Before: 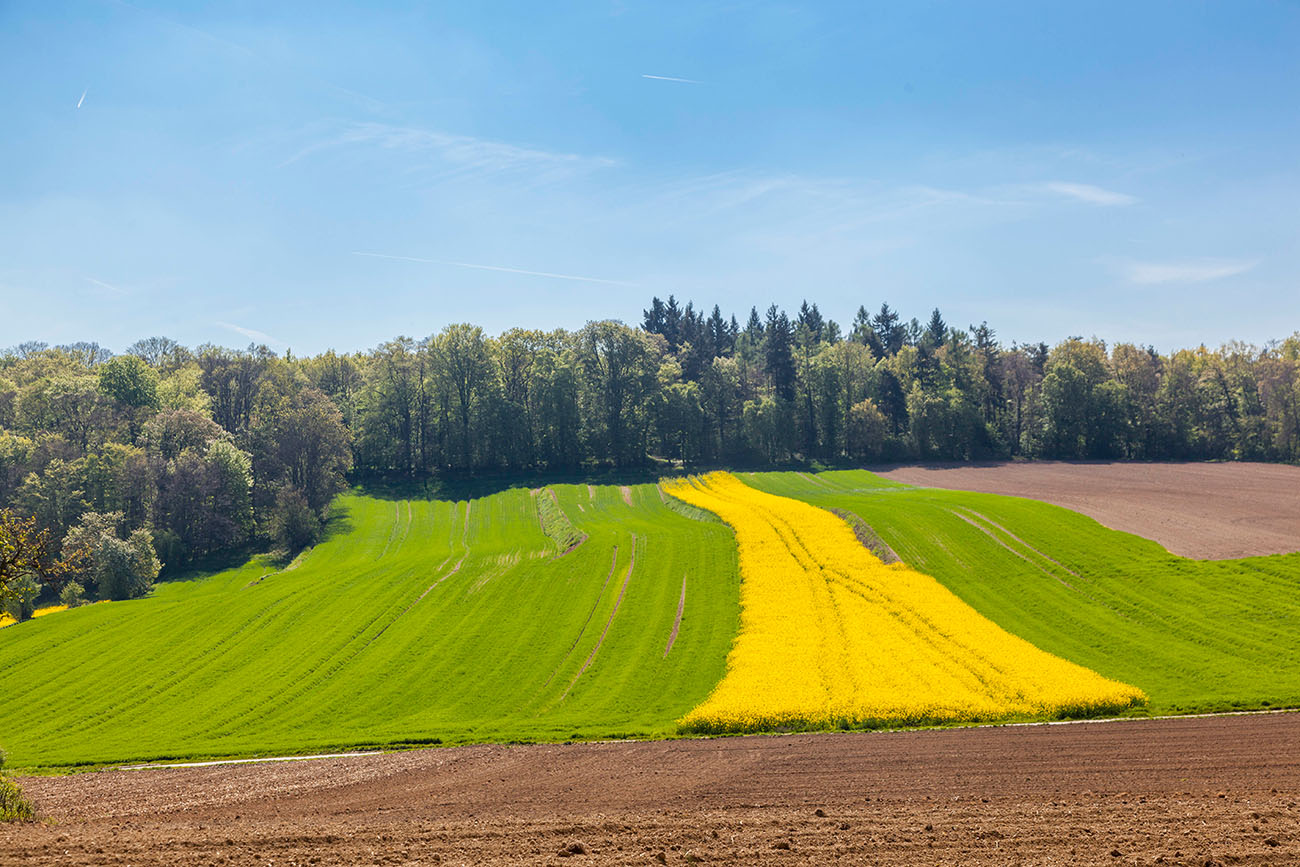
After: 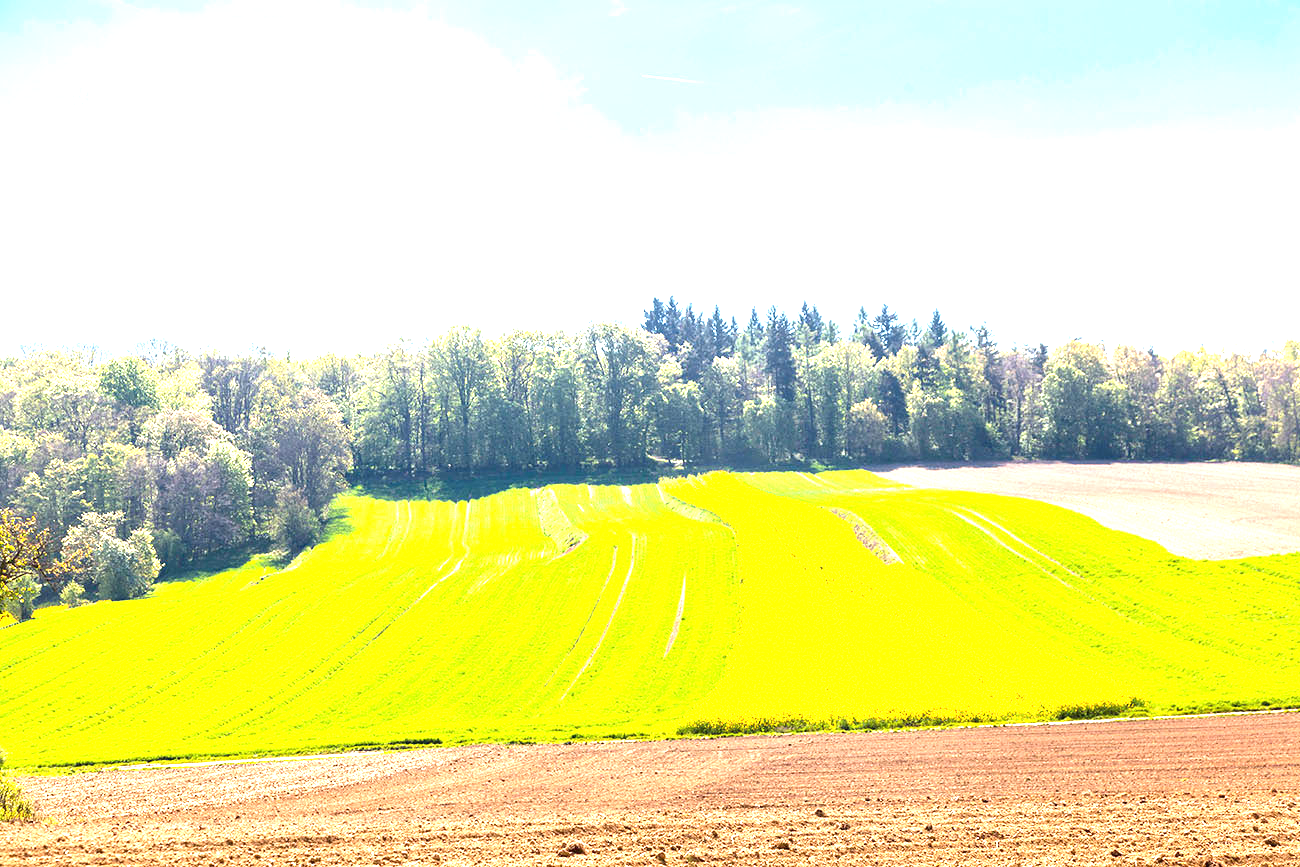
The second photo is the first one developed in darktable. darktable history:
exposure: black level correction 0, exposure 2.098 EV, compensate highlight preservation false
